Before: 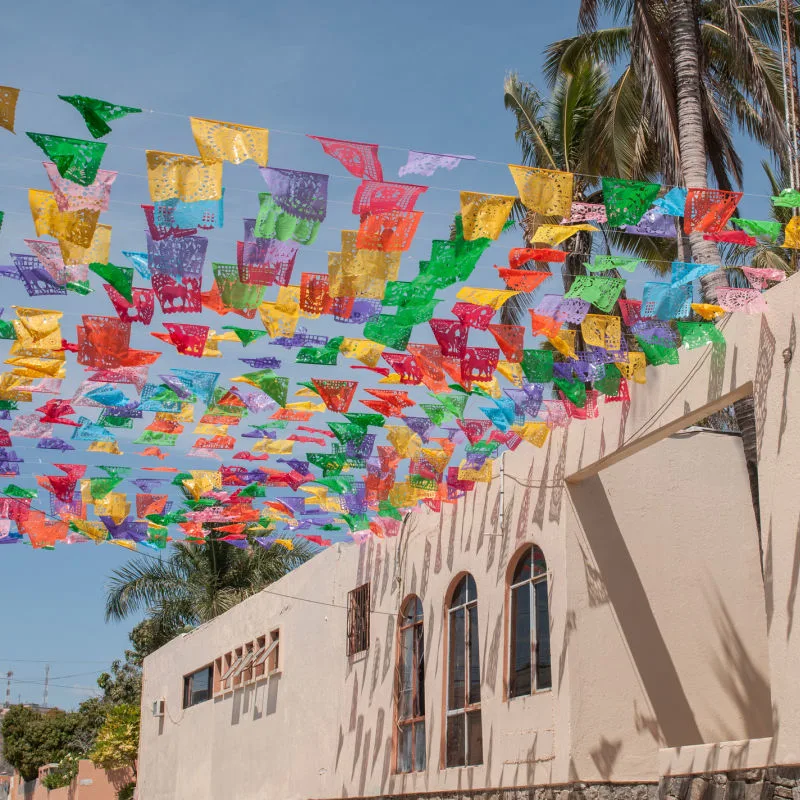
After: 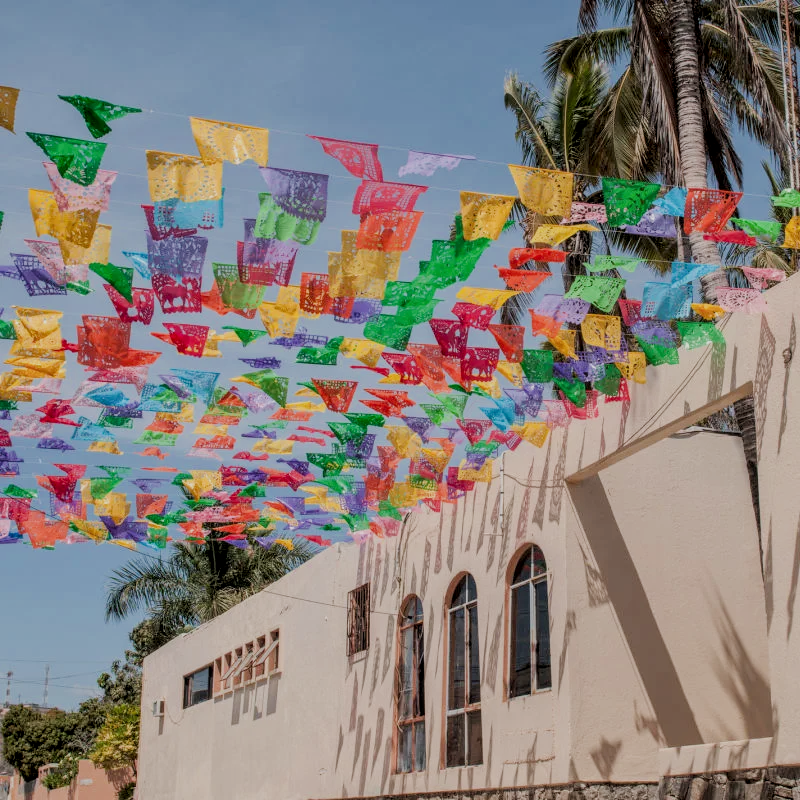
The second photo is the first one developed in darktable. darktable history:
local contrast: on, module defaults
filmic rgb: black relative exposure -6.98 EV, white relative exposure 5.63 EV, hardness 2.86
